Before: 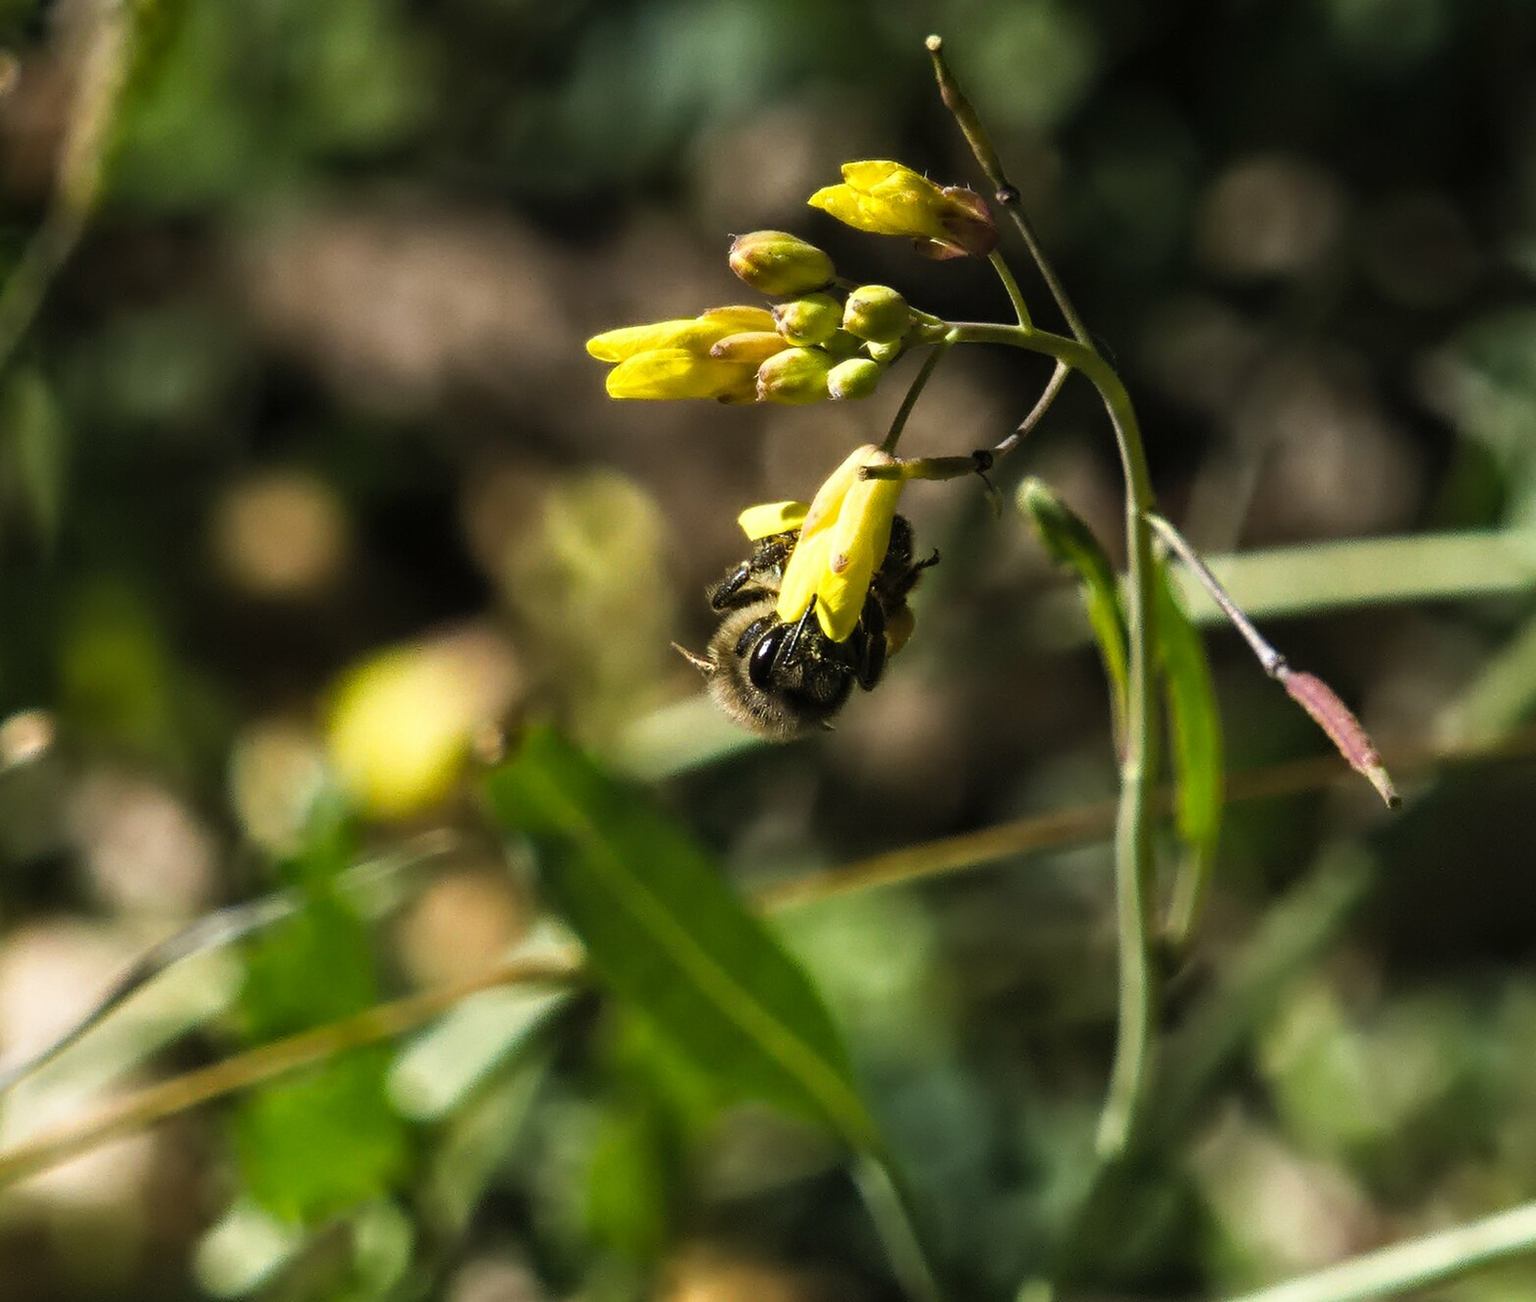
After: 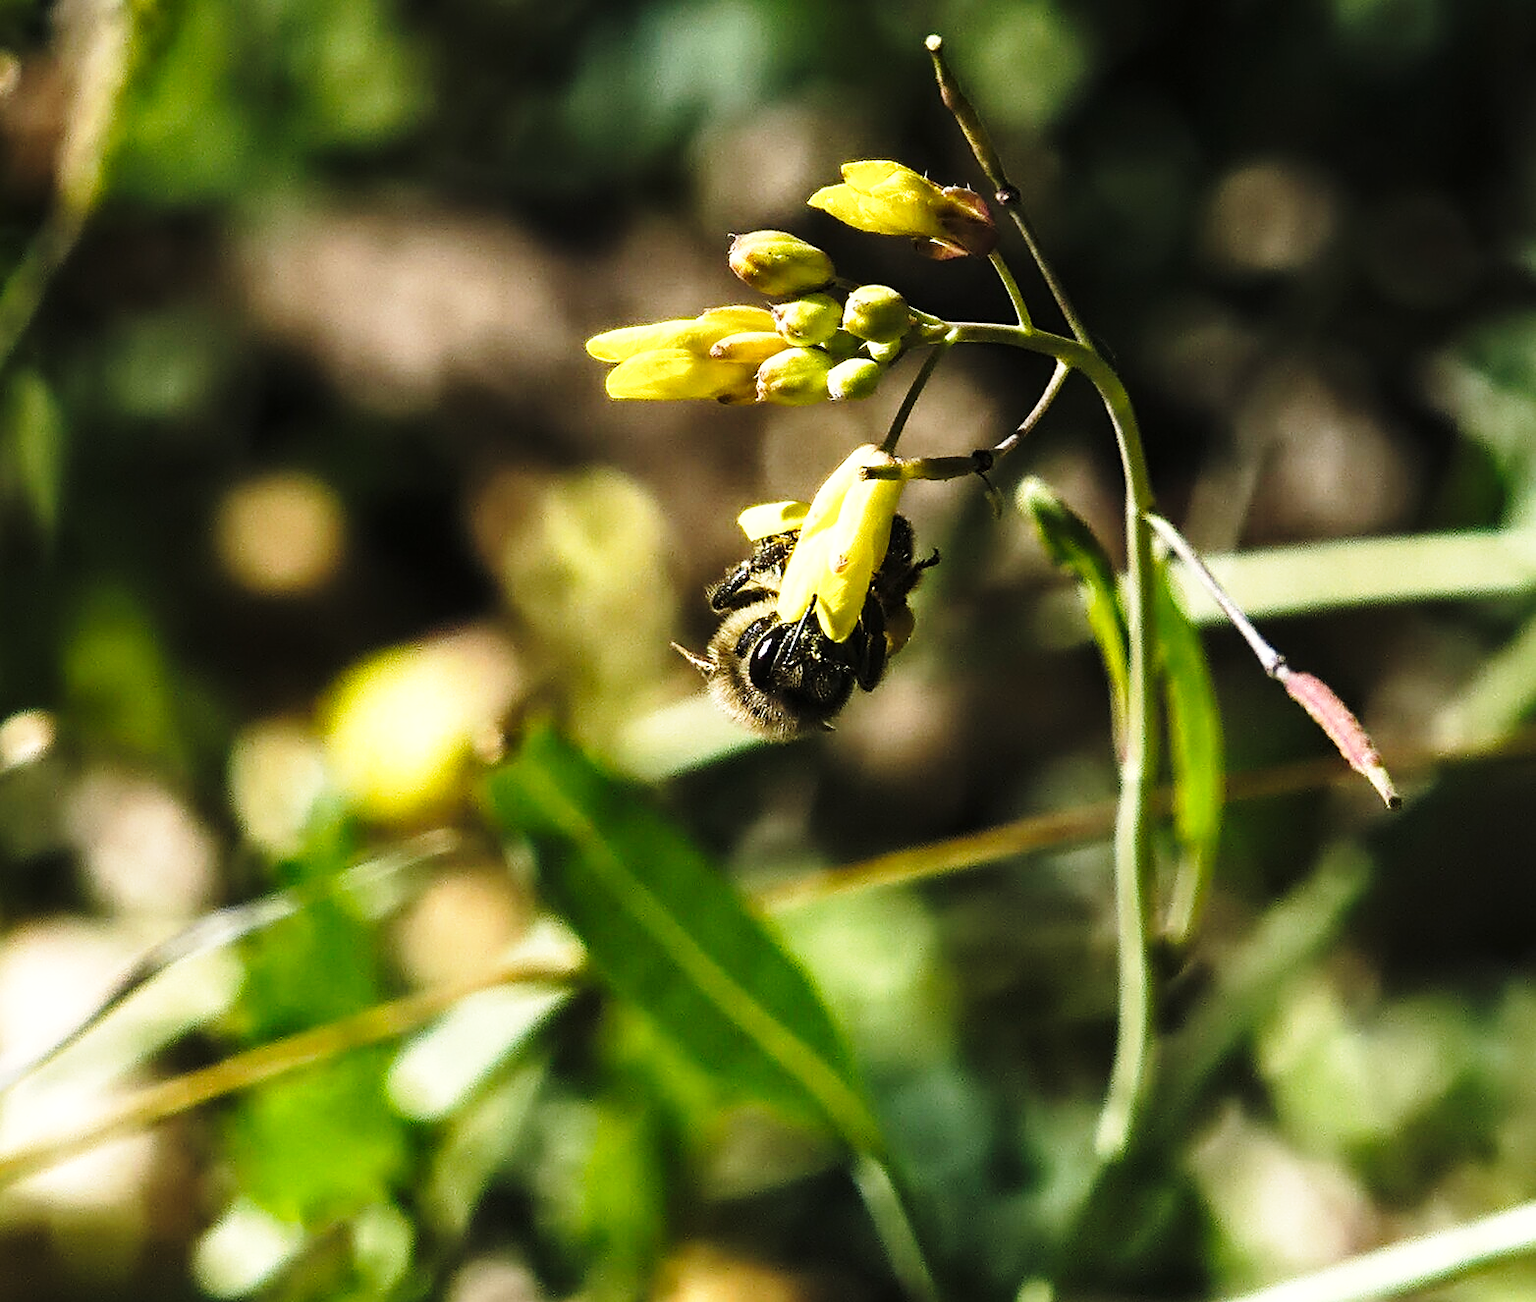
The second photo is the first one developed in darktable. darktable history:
sharpen: on, module defaults
shadows and highlights: shadows 25.9, highlights -24.36
base curve: curves: ch0 [(0, 0) (0.028, 0.03) (0.121, 0.232) (0.46, 0.748) (0.859, 0.968) (1, 1)], preserve colors none
tone equalizer: -8 EV -0.398 EV, -7 EV -0.416 EV, -6 EV -0.319 EV, -5 EV -0.193 EV, -3 EV 0.208 EV, -2 EV 0.329 EV, -1 EV 0.4 EV, +0 EV 0.424 EV, edges refinement/feathering 500, mask exposure compensation -1.57 EV, preserve details no
